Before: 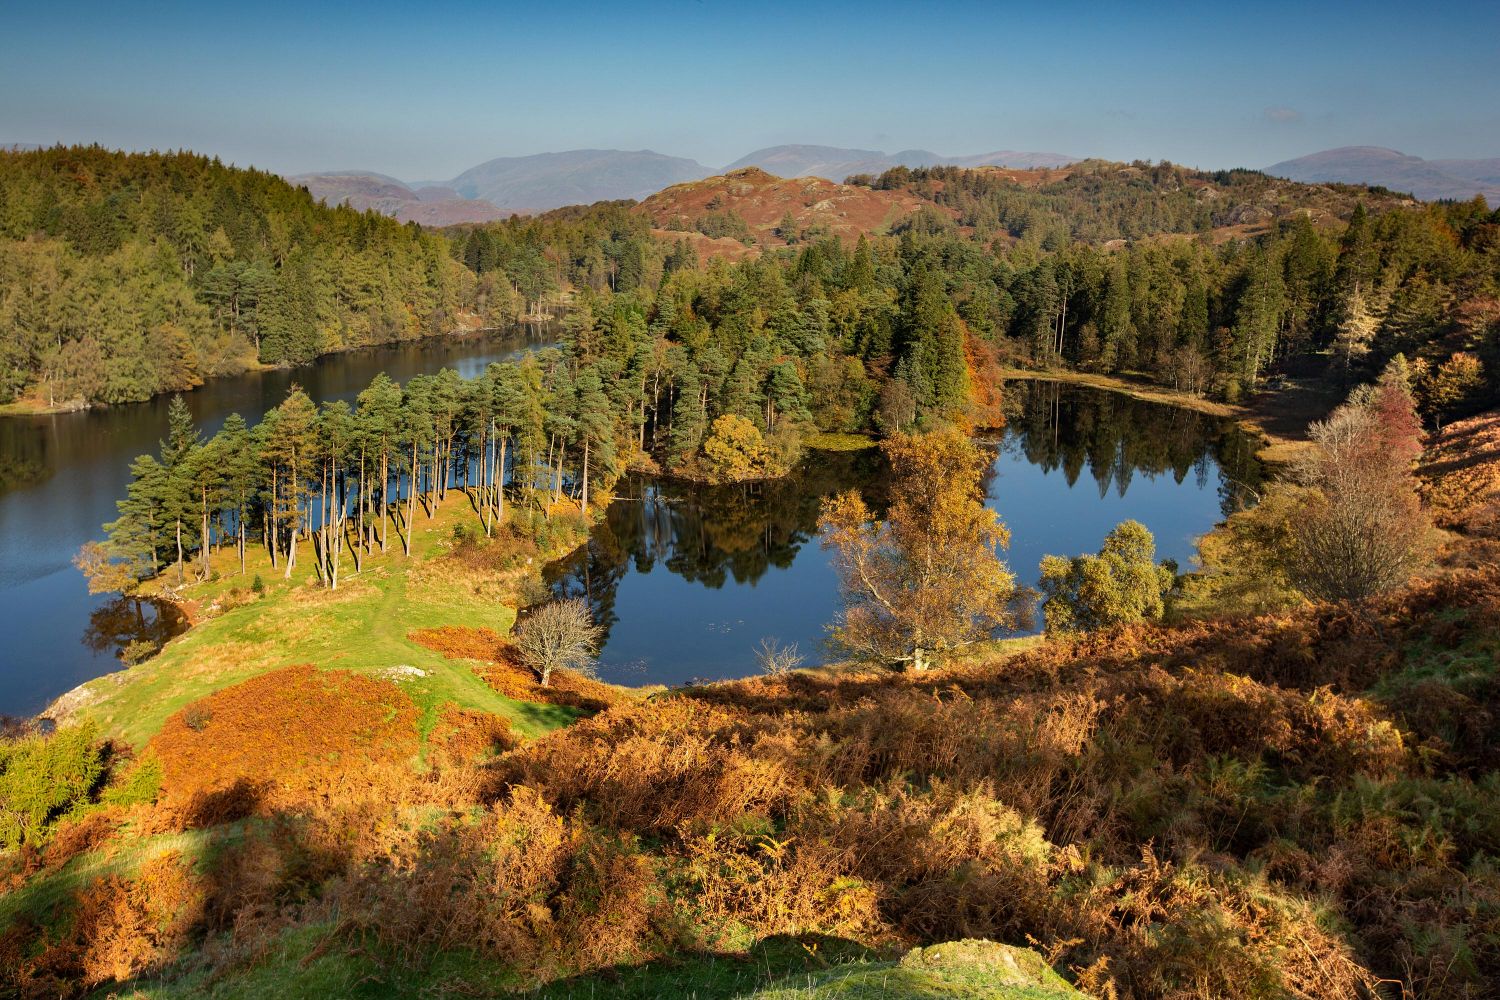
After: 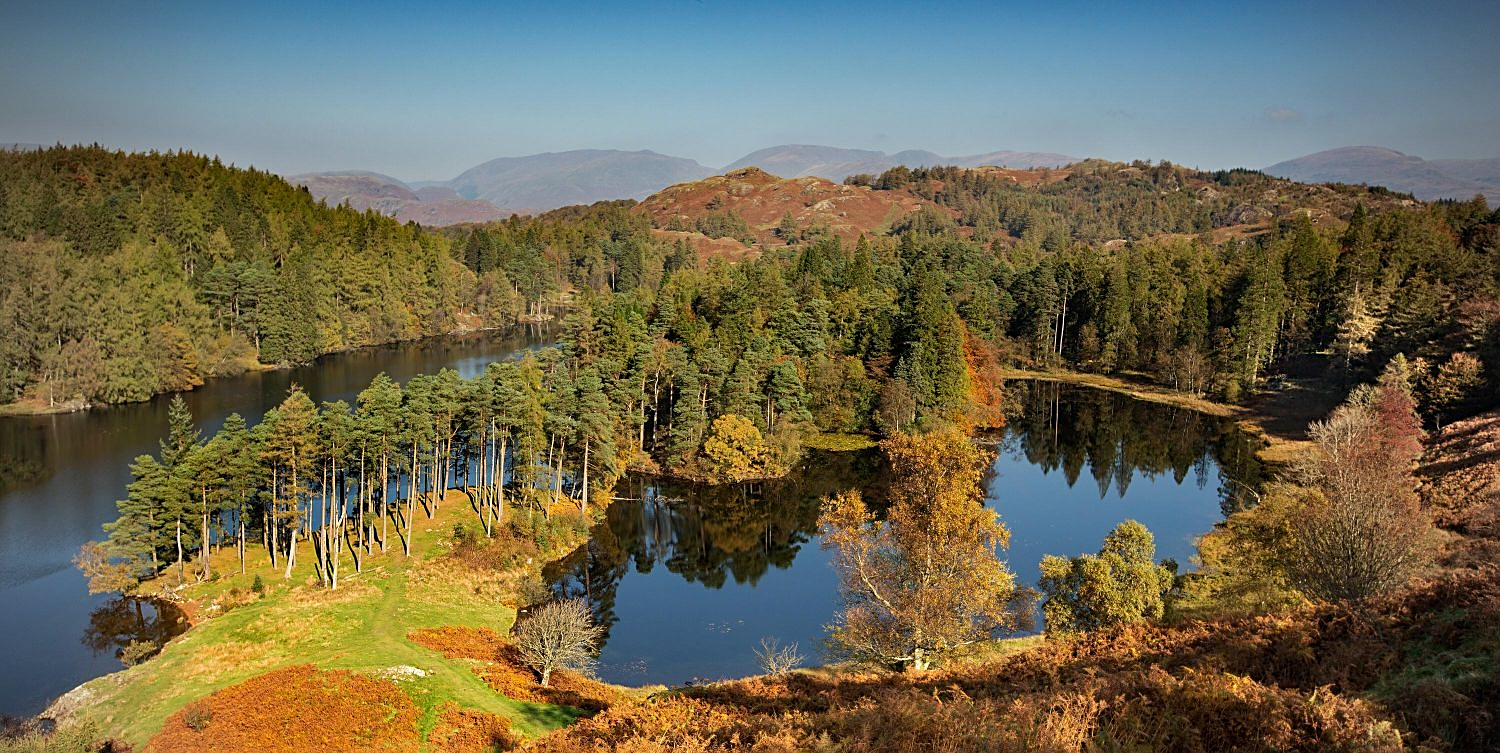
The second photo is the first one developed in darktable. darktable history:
sharpen: on, module defaults
crop: bottom 24.67%
vignetting: on, module defaults
